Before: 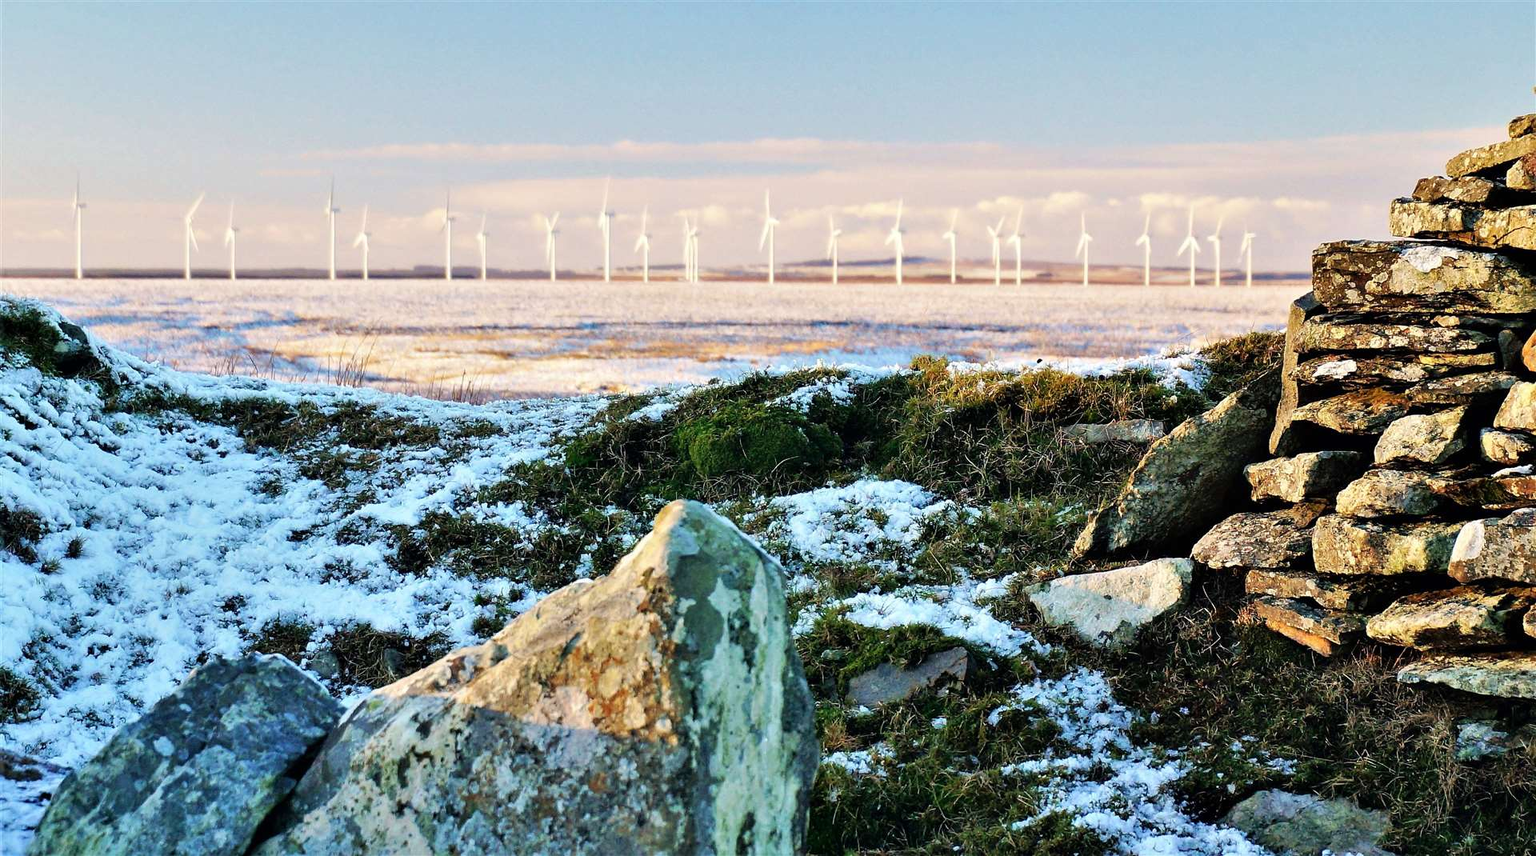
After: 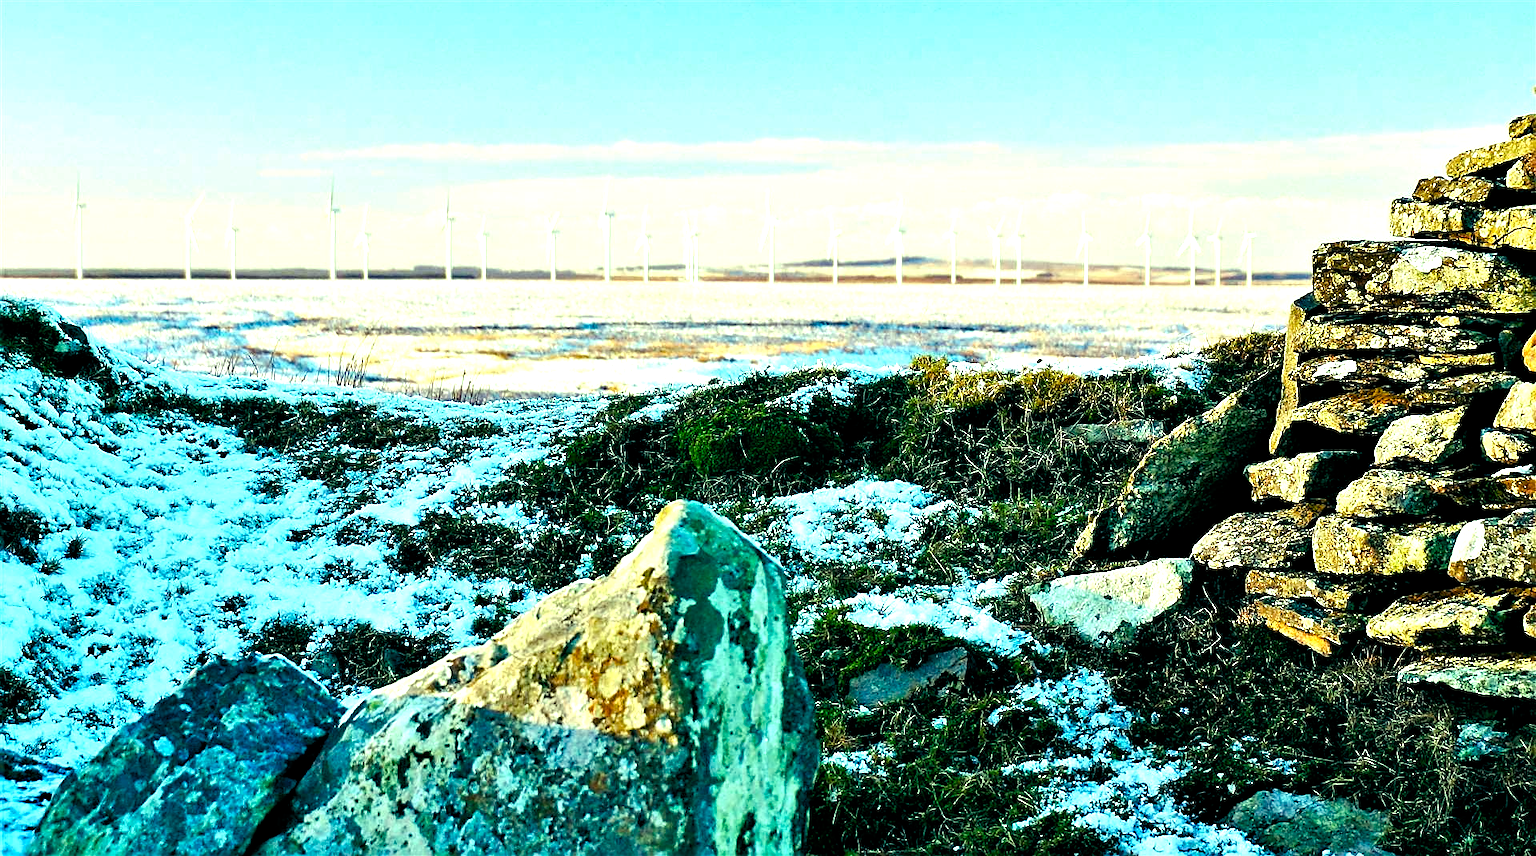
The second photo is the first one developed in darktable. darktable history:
white balance: red 1.009, blue 0.985
sharpen: on, module defaults
color balance rgb: shadows lift › luminance -7.7%, shadows lift › chroma 2.13%, shadows lift › hue 165.27°, power › luminance -7.77%, power › chroma 1.1%, power › hue 215.88°, highlights gain › luminance 15.15%, highlights gain › chroma 7%, highlights gain › hue 125.57°, global offset › luminance -0.33%, global offset › chroma 0.11%, global offset › hue 165.27°, perceptual saturation grading › global saturation 24.42%, perceptual saturation grading › highlights -24.42%, perceptual saturation grading › mid-tones 24.42%, perceptual saturation grading › shadows 40%, perceptual brilliance grading › global brilliance -5%, perceptual brilliance grading › highlights 24.42%, perceptual brilliance grading › mid-tones 7%, perceptual brilliance grading › shadows -5%
